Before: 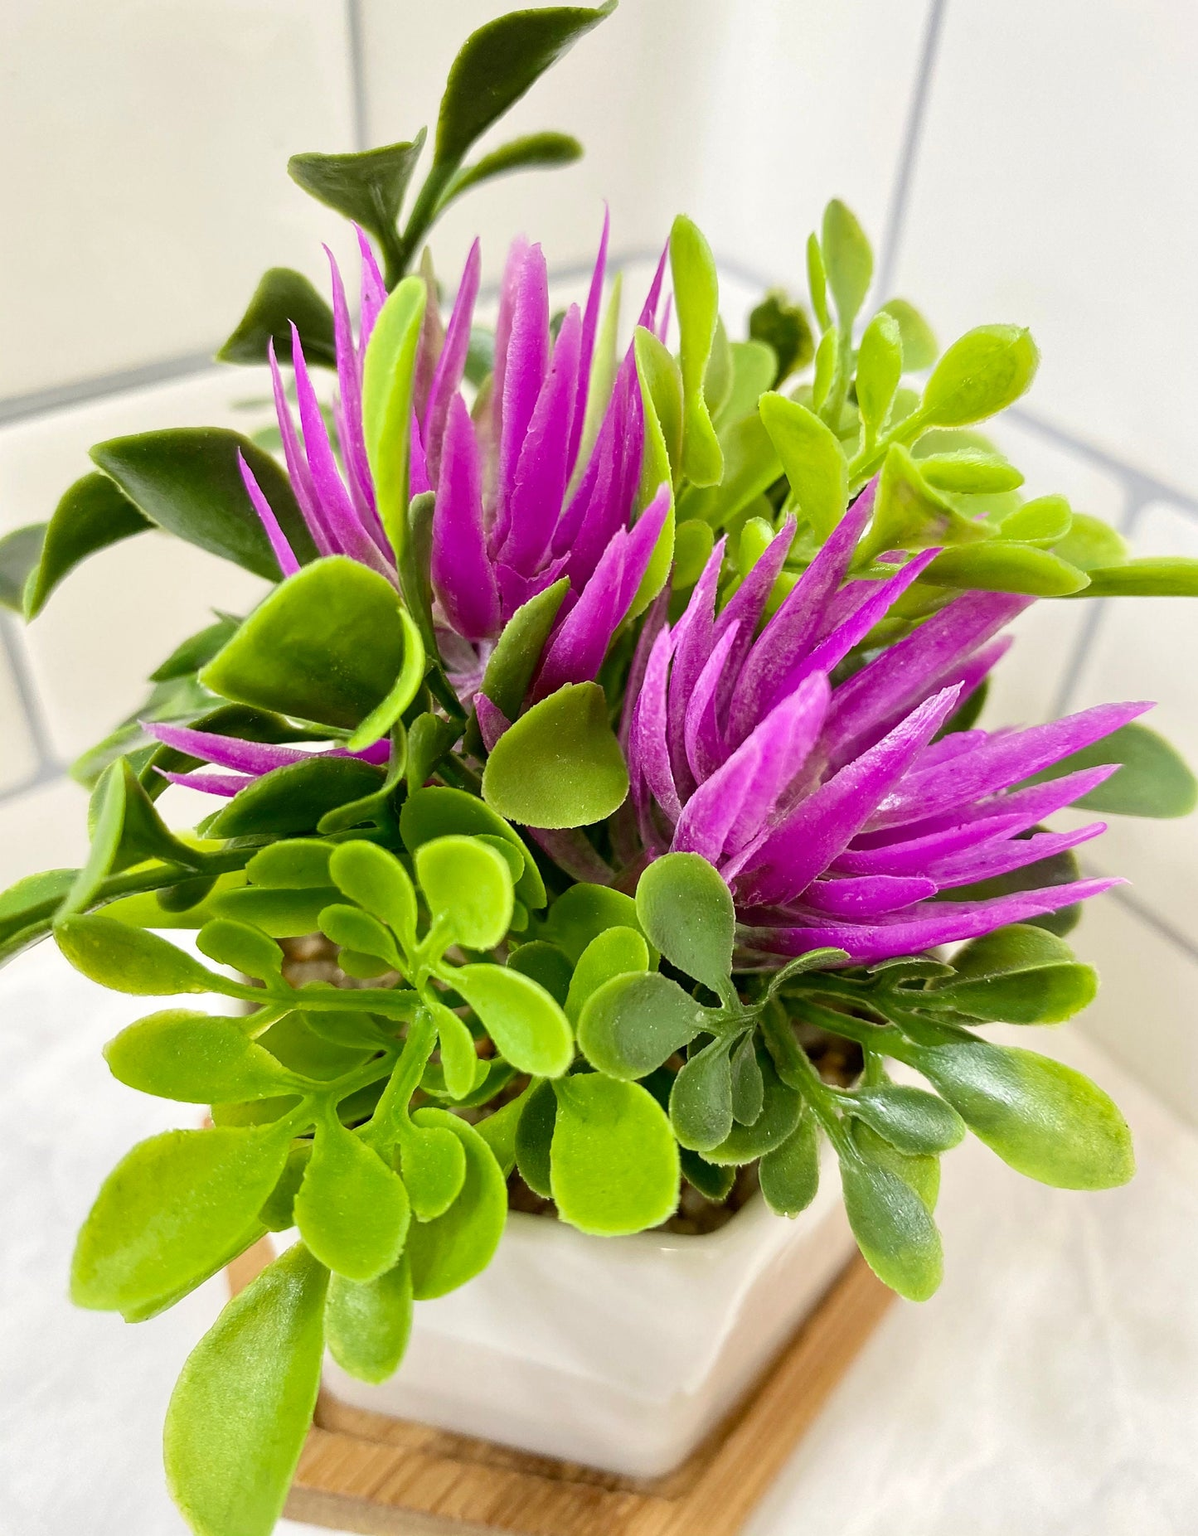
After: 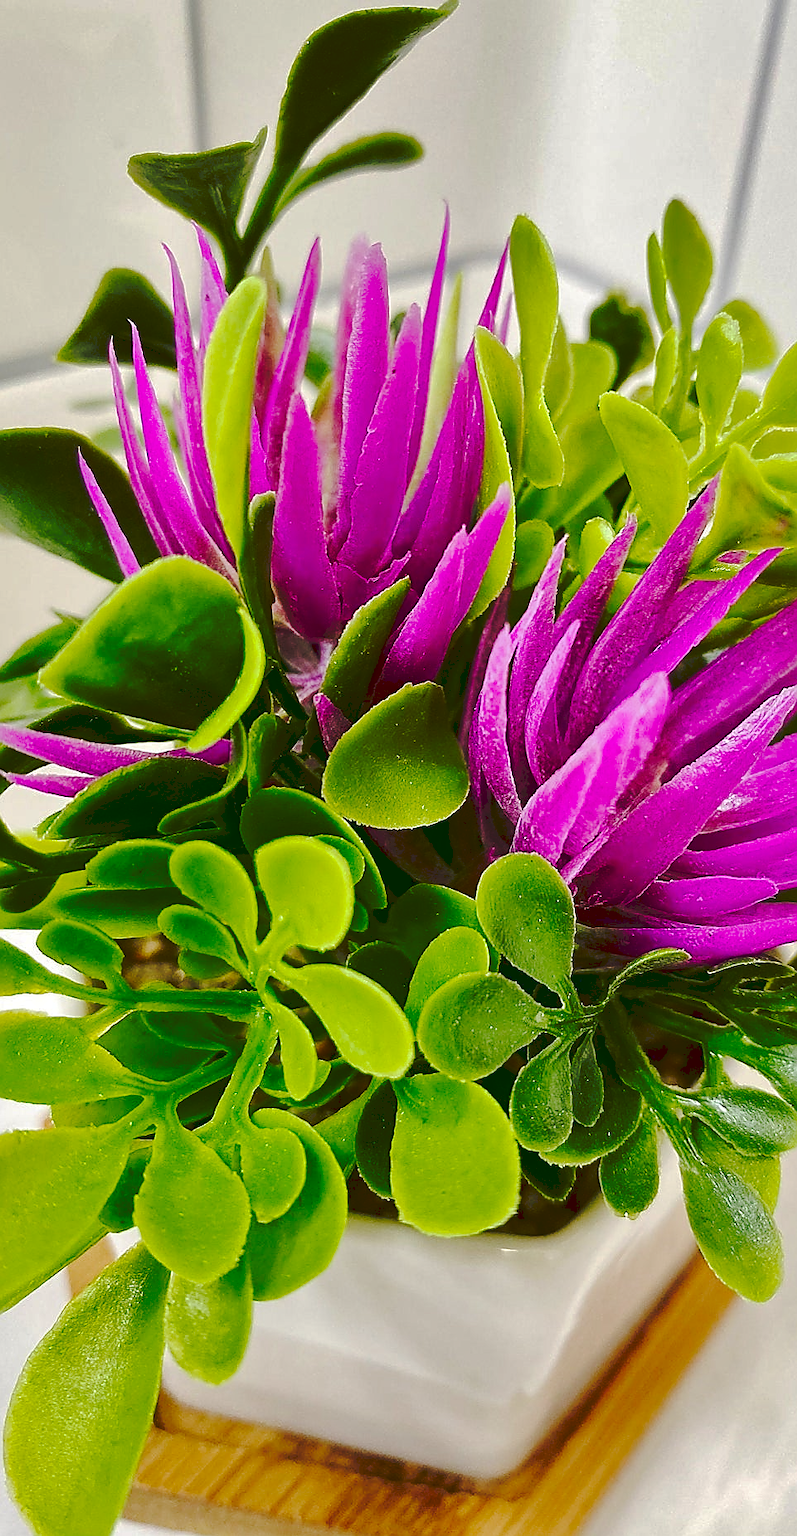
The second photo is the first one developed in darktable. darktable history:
shadows and highlights: shadows 39.9, highlights -59.74
tone curve: curves: ch0 [(0, 0) (0.003, 0.096) (0.011, 0.097) (0.025, 0.096) (0.044, 0.099) (0.069, 0.109) (0.1, 0.129) (0.136, 0.149) (0.177, 0.176) (0.224, 0.22) (0.277, 0.288) (0.335, 0.385) (0.399, 0.49) (0.468, 0.581) (0.543, 0.661) (0.623, 0.729) (0.709, 0.79) (0.801, 0.849) (0.898, 0.912) (1, 1)], preserve colors none
sharpen: radius 1.379, amount 1.239, threshold 0.671
crop and rotate: left 13.463%, right 19.927%
contrast brightness saturation: contrast 0.126, brightness -0.237, saturation 0.147
